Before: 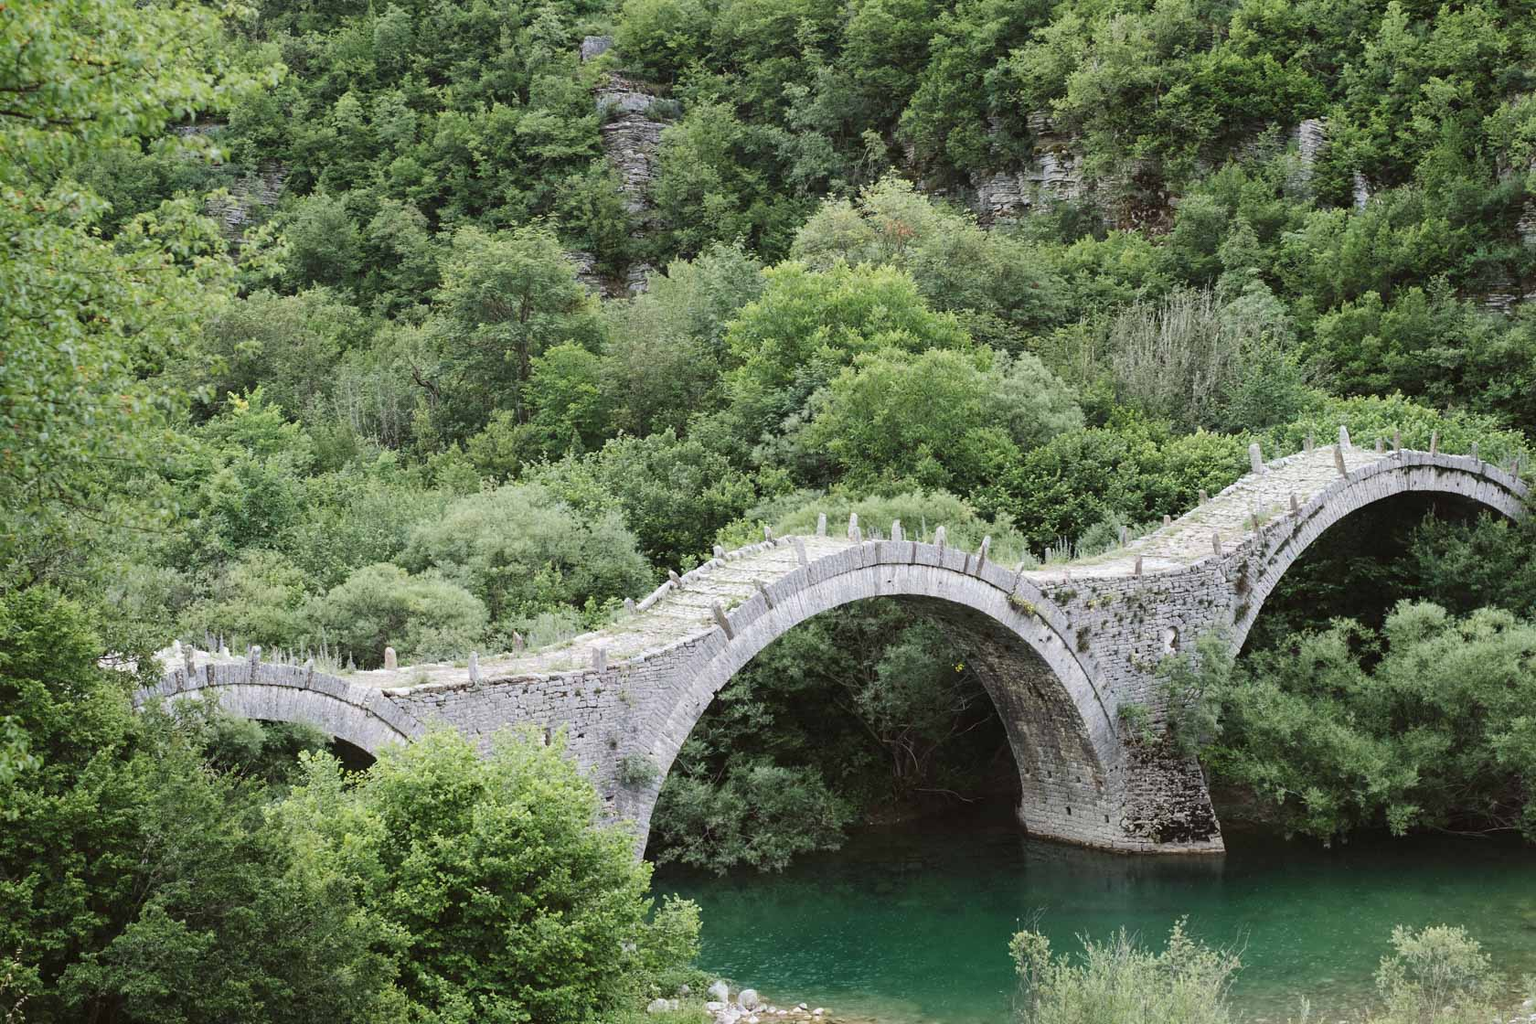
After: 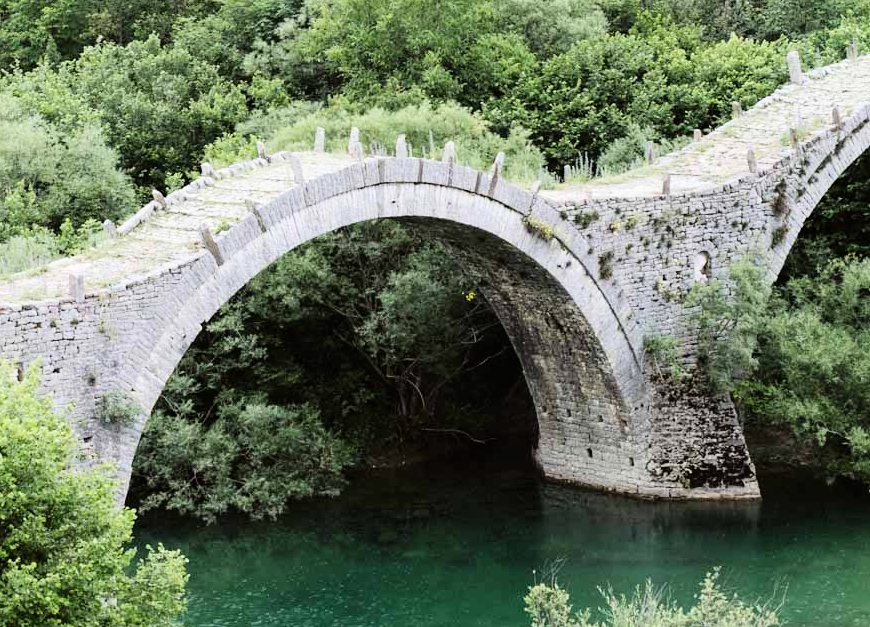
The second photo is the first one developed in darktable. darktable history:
crop: left 34.479%, top 38.822%, right 13.718%, bottom 5.172%
filmic rgb: black relative exposure -7.65 EV, white relative exposure 4.56 EV, hardness 3.61, color science v6 (2022)
shadows and highlights: shadows -30, highlights 30
levels: mode automatic
